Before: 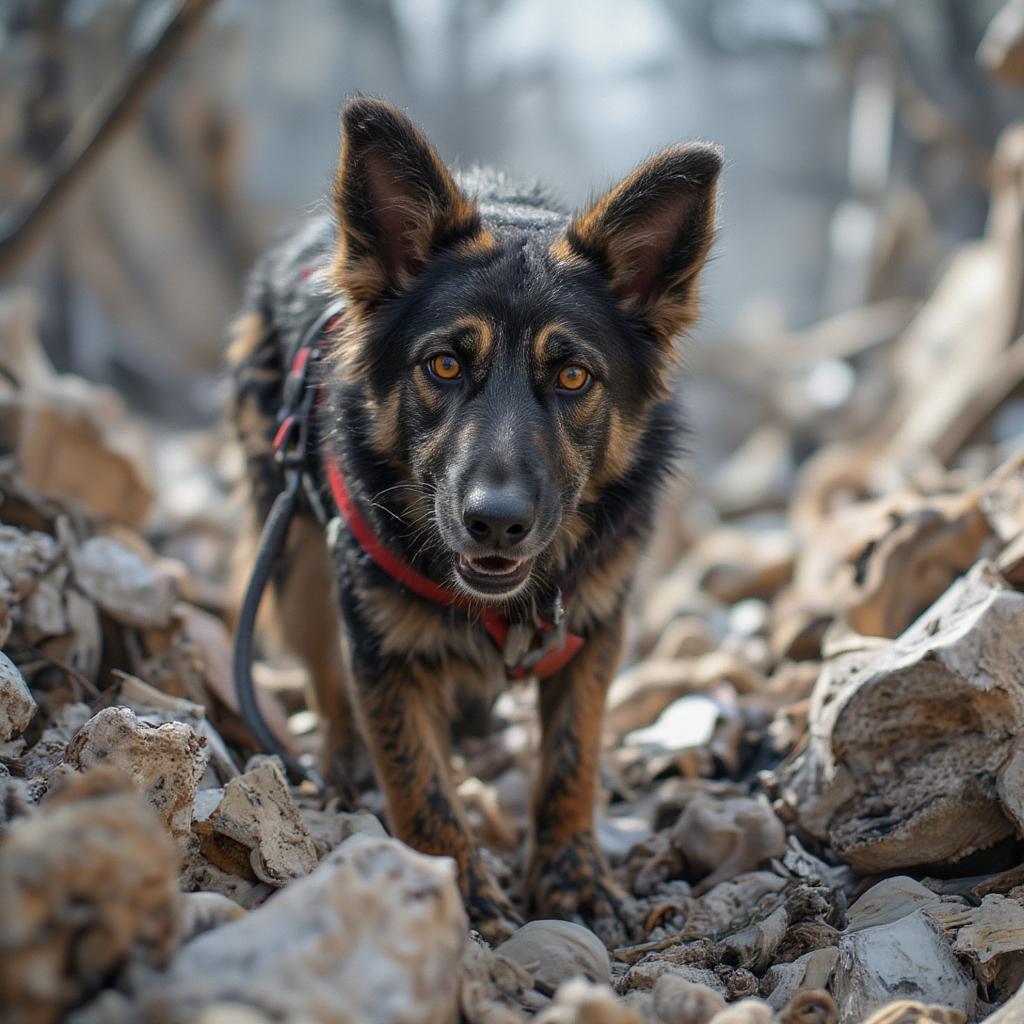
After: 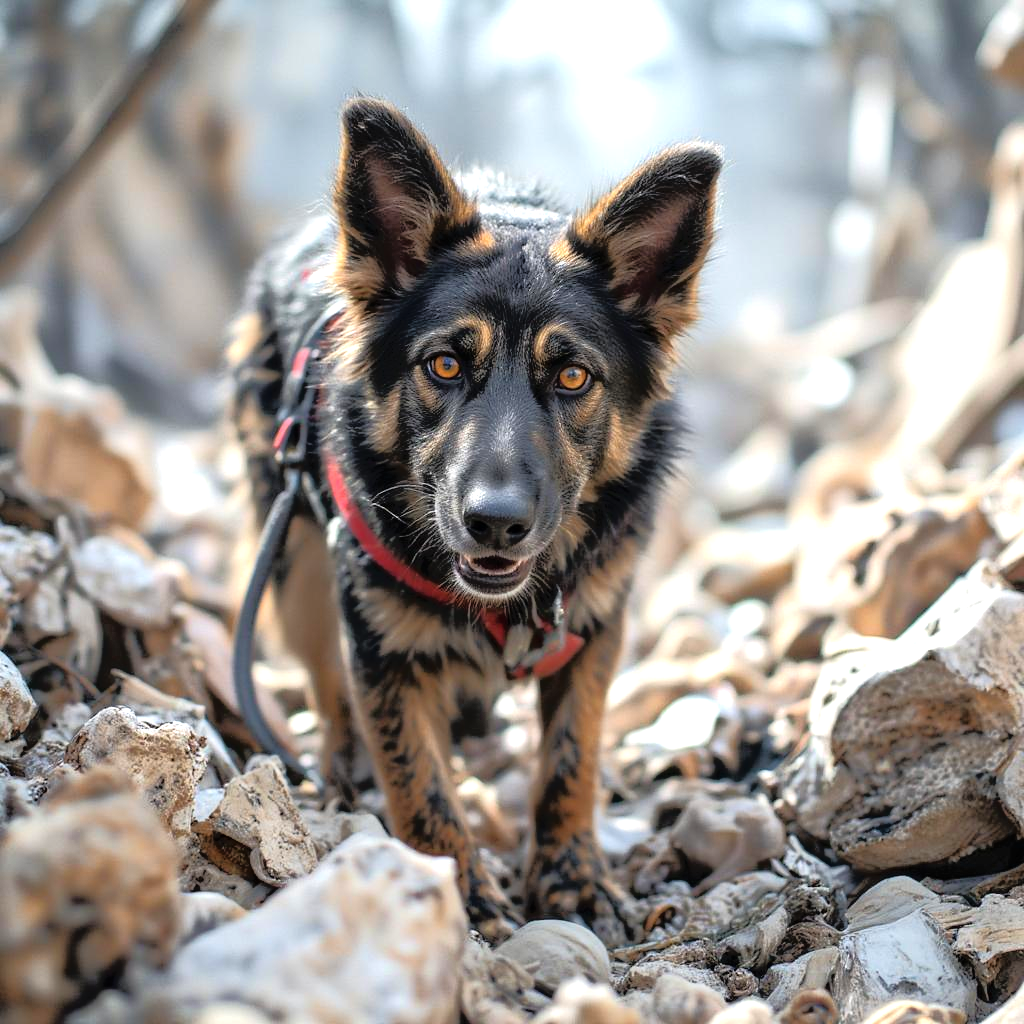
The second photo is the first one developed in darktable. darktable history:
exposure: black level correction 0, exposure 1.103 EV, compensate exposure bias true, compensate highlight preservation false
tone equalizer: -8 EV -1.88 EV, -7 EV -1.2 EV, -6 EV -1.63 EV, edges refinement/feathering 500, mask exposure compensation -1.57 EV, preserve details no
